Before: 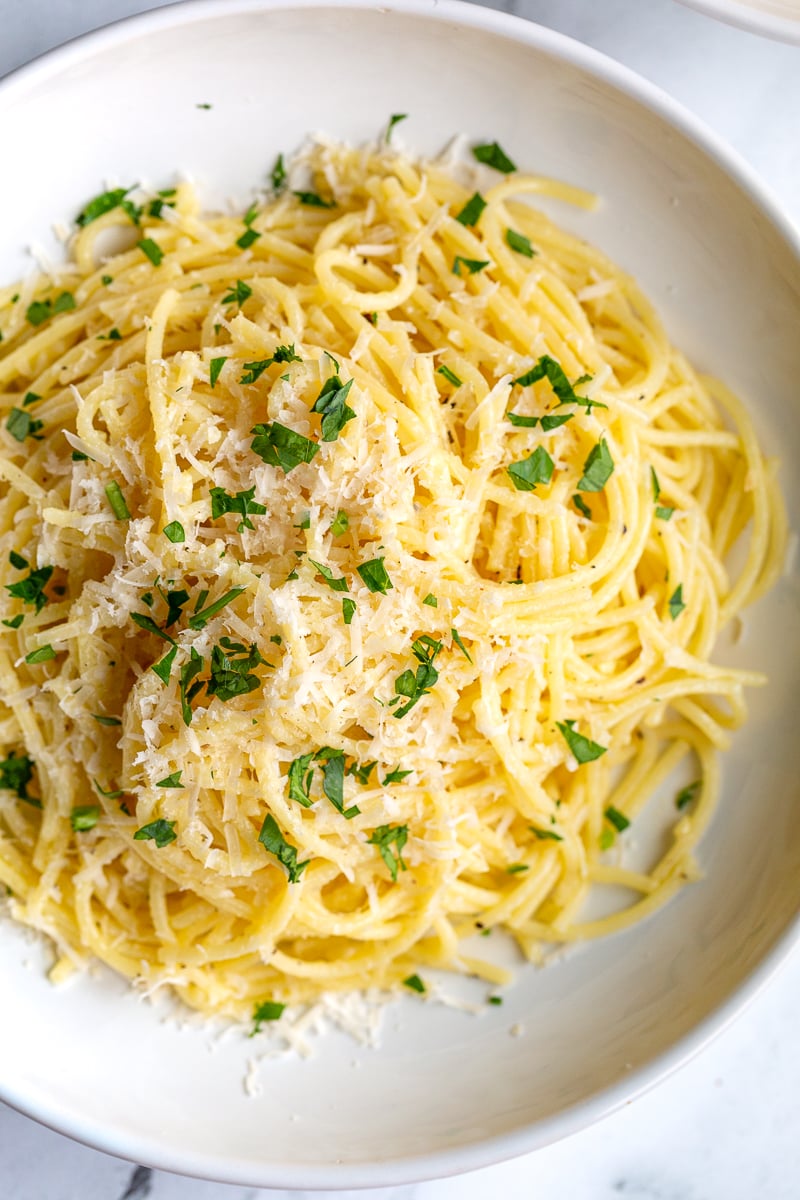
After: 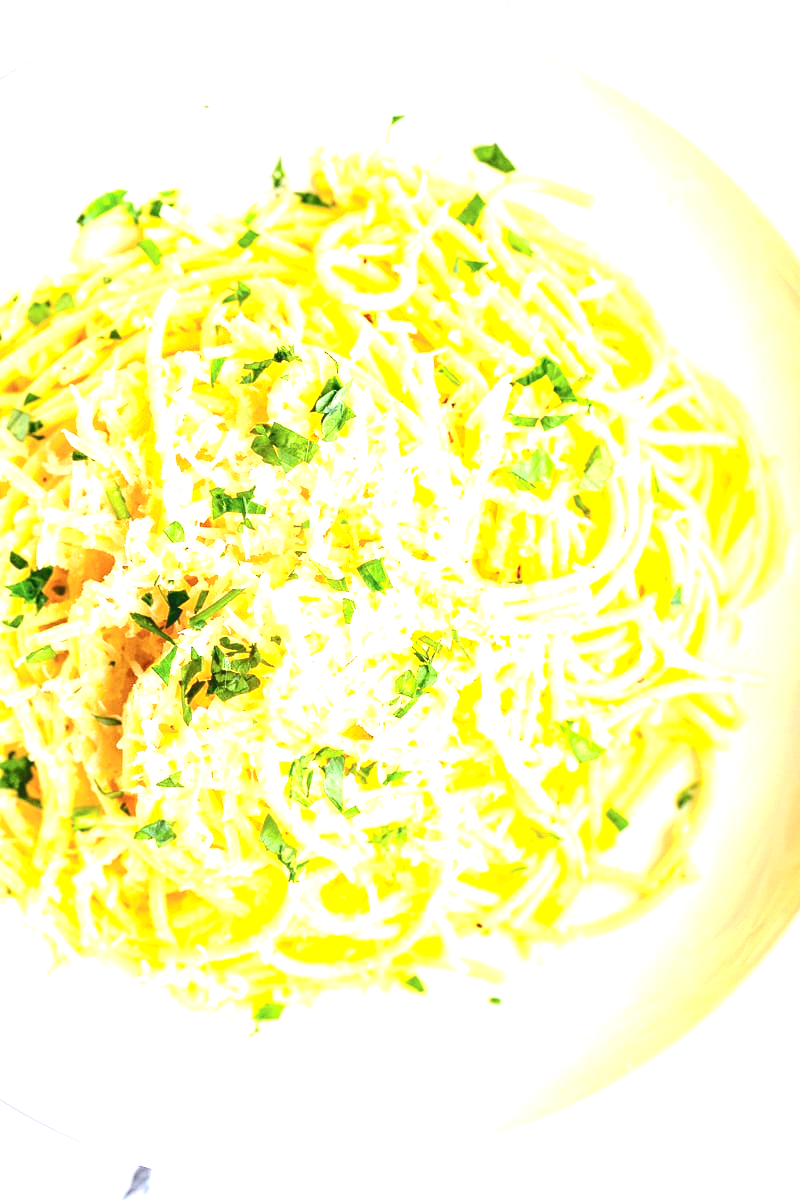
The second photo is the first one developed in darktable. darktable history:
tone curve: curves: ch0 [(0, 0.129) (0.187, 0.207) (0.729, 0.789) (1, 1)], color space Lab, independent channels, preserve colors none
exposure: exposure 2.213 EV, compensate highlight preservation false
tone equalizer: smoothing diameter 2.15%, edges refinement/feathering 19.51, mask exposure compensation -1.57 EV, filter diffusion 5
